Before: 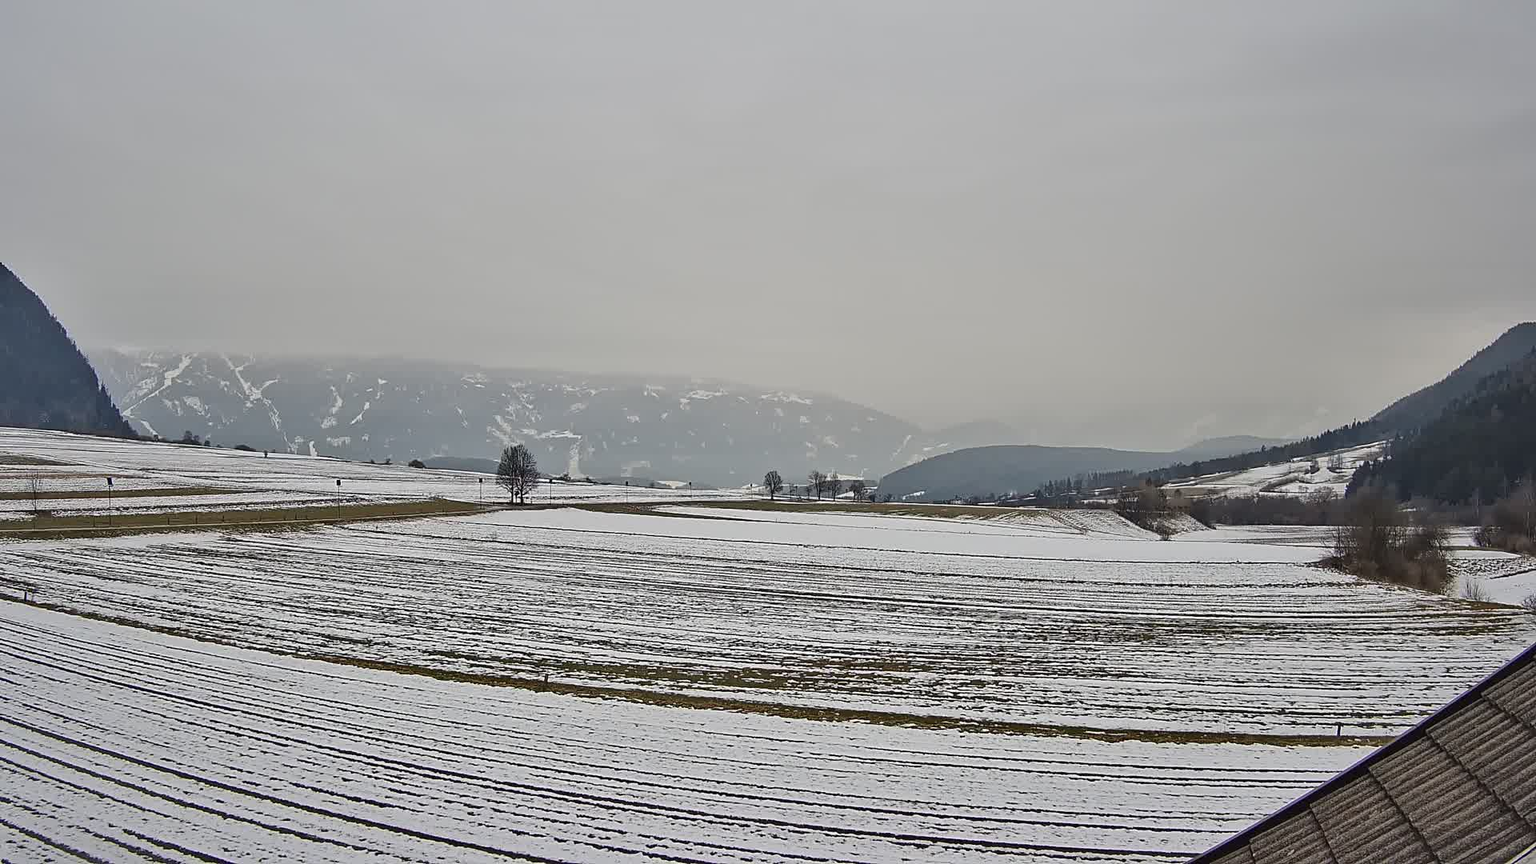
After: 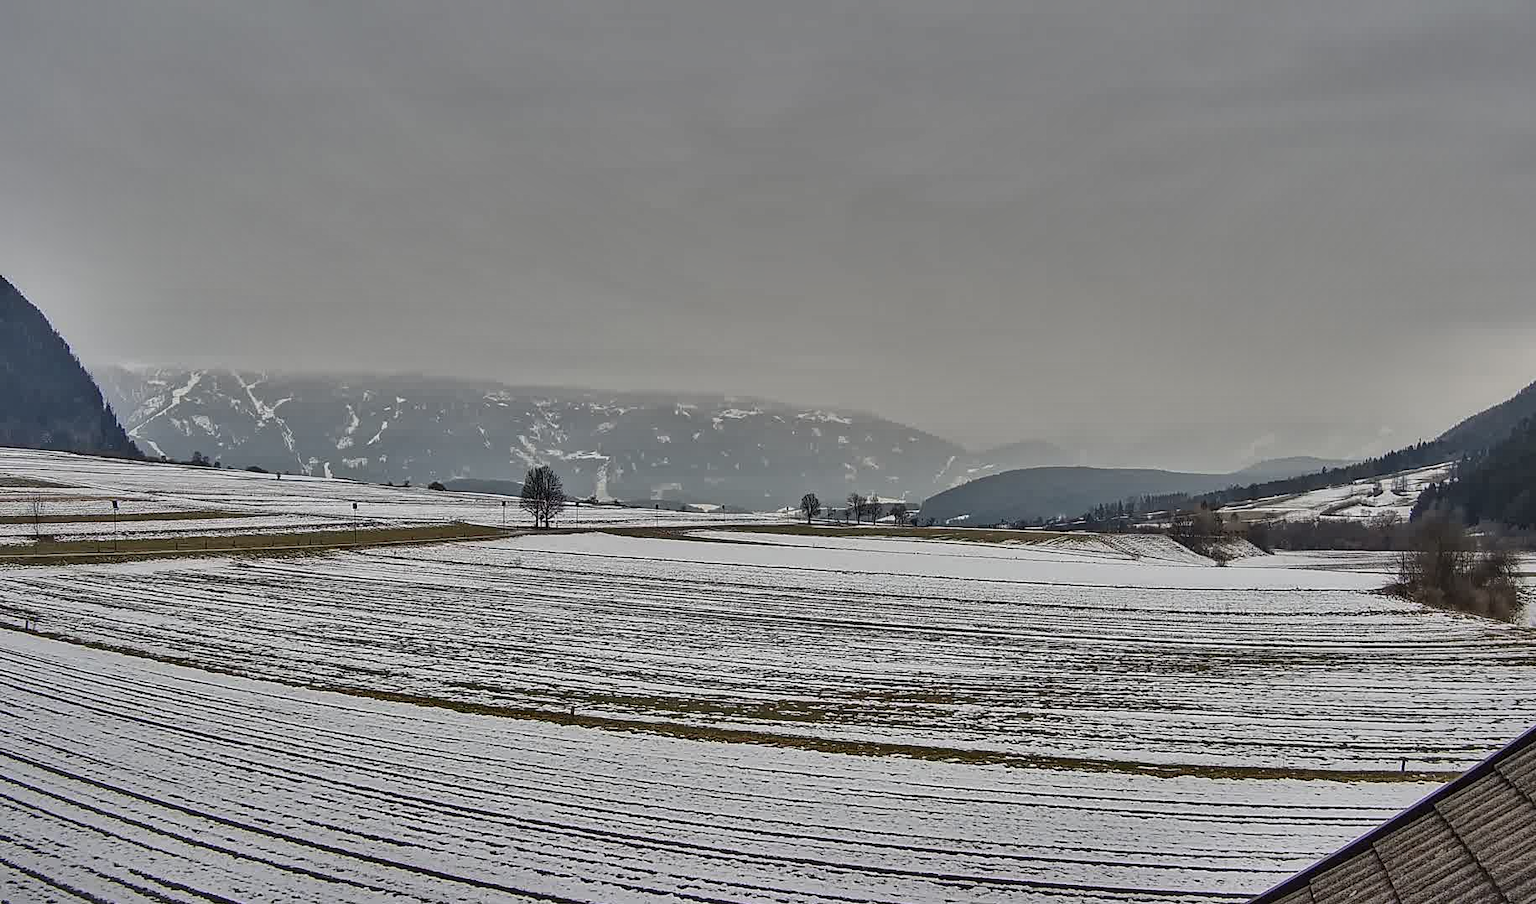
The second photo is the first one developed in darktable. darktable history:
local contrast: on, module defaults
crop: right 4.572%, bottom 0.016%
shadows and highlights: shadows 19.27, highlights -83.31, highlights color adjustment 0.265%, soften with gaussian
